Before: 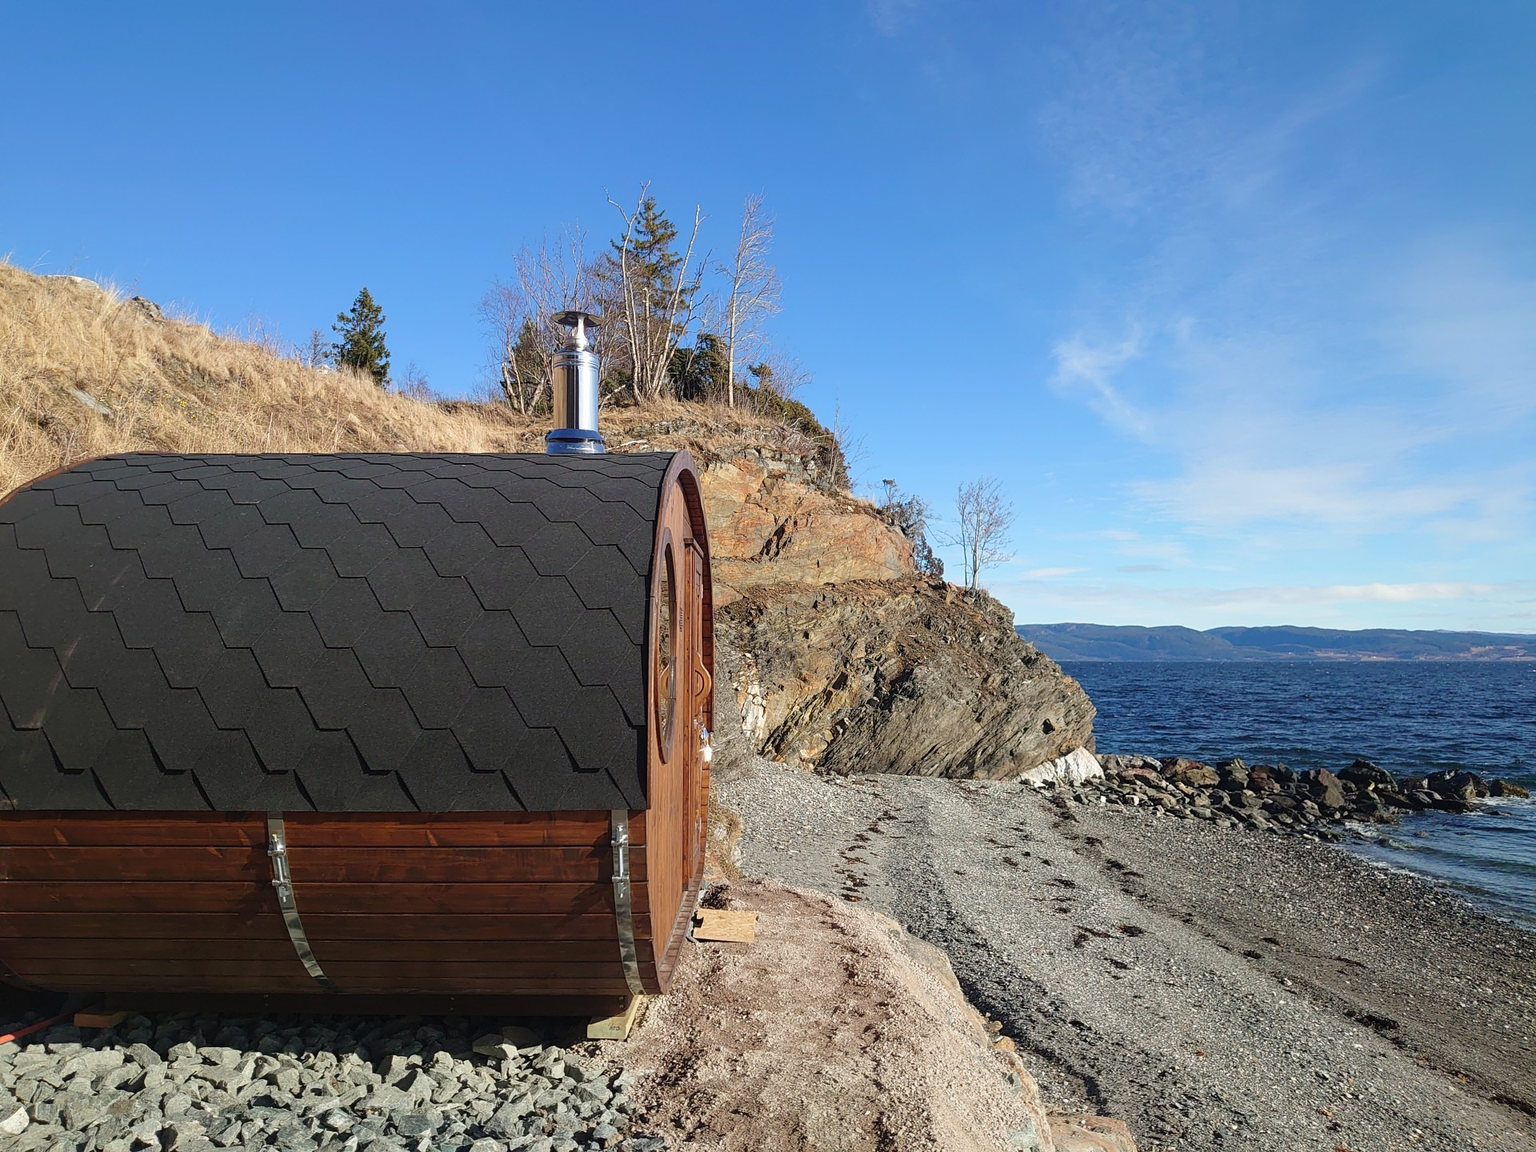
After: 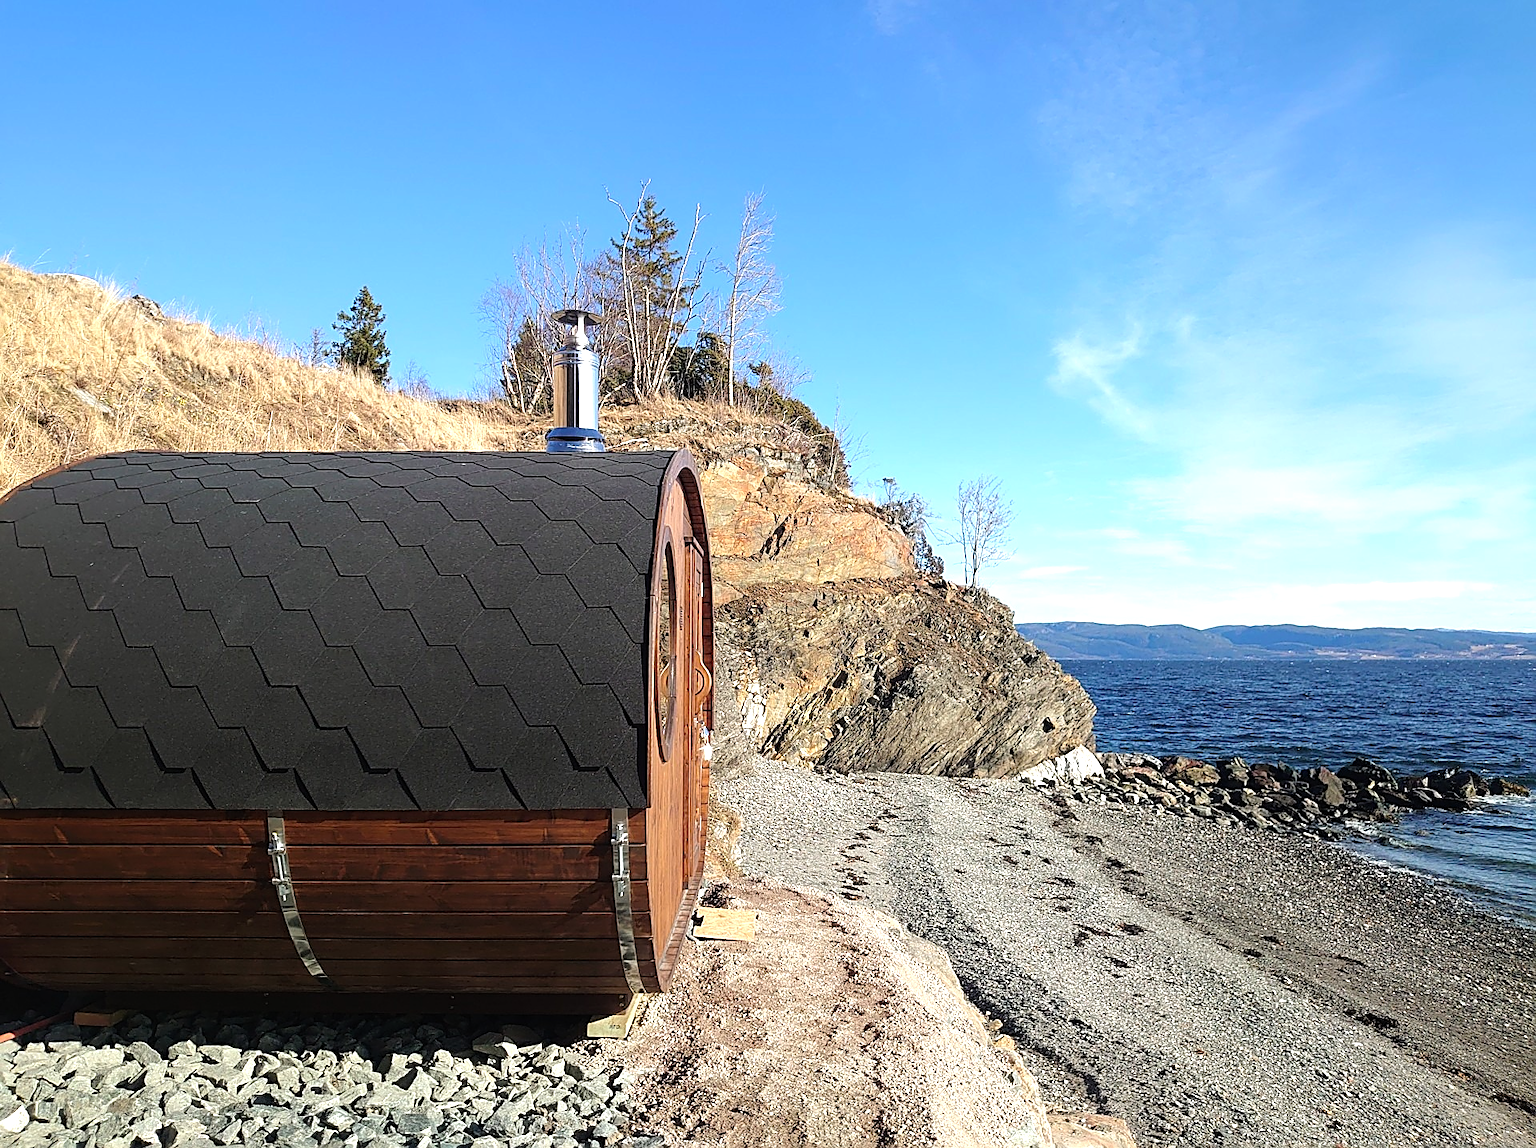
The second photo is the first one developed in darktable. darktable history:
tone equalizer: -8 EV -0.757 EV, -7 EV -0.687 EV, -6 EV -0.619 EV, -5 EV -0.377 EV, -3 EV 0.402 EV, -2 EV 0.6 EV, -1 EV 0.68 EV, +0 EV 0.746 EV
crop: top 0.149%, bottom 0.143%
sharpen: on, module defaults
